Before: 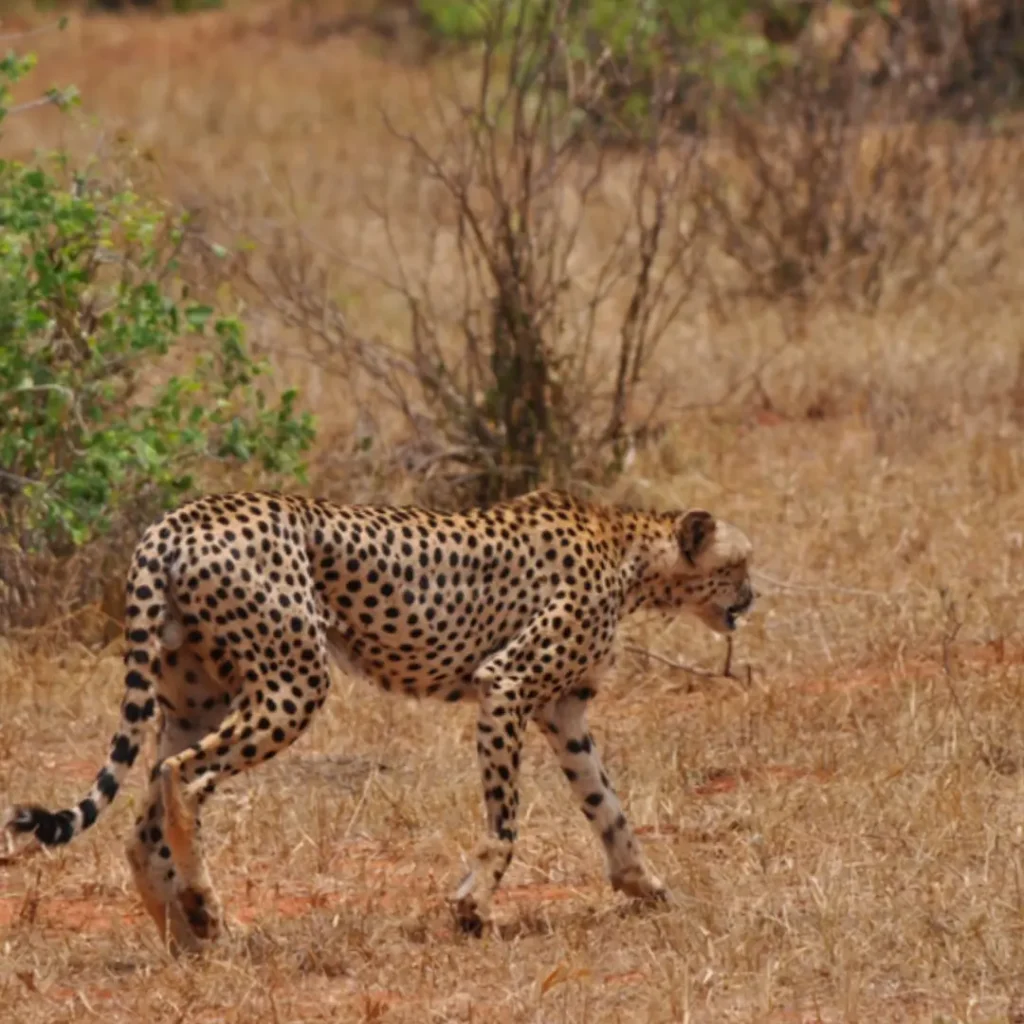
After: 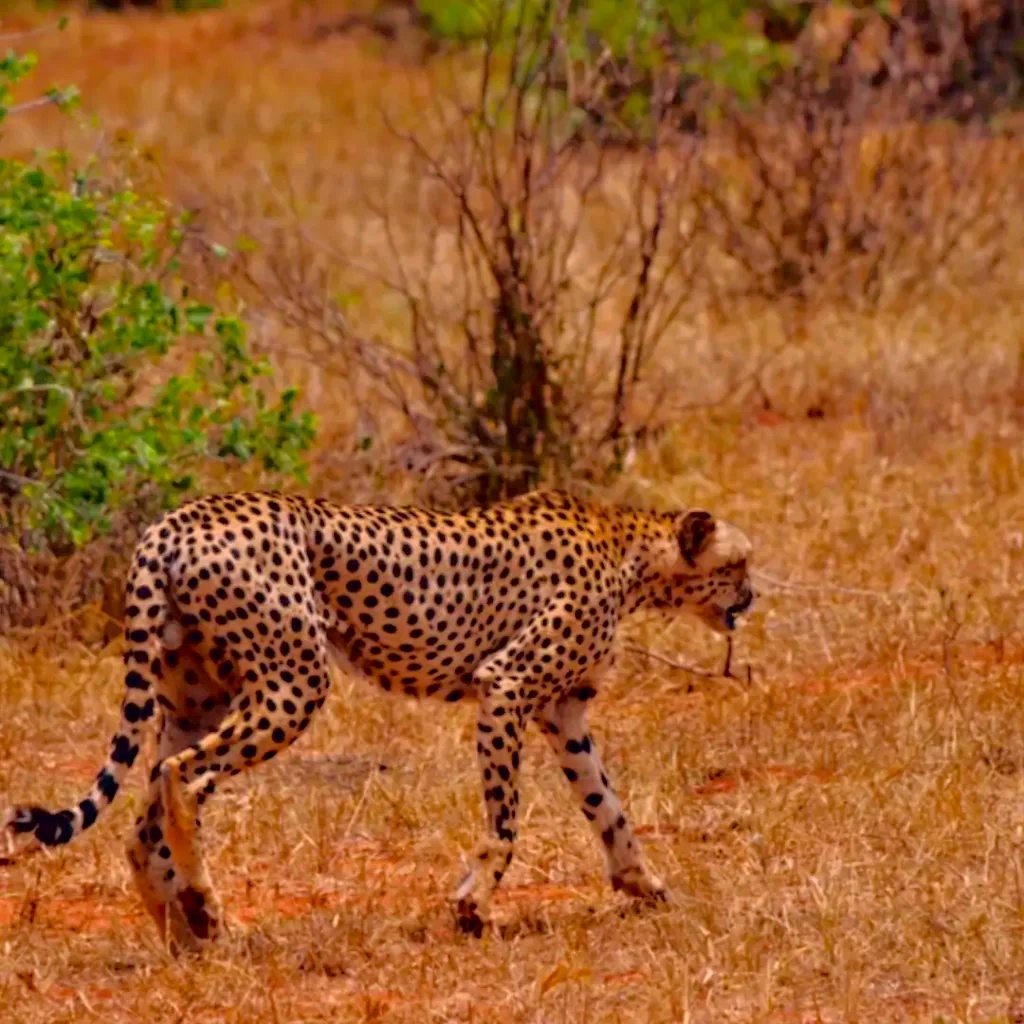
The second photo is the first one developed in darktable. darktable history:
tone curve: curves: ch0 [(0, 0) (0.126, 0.061) (0.362, 0.382) (0.498, 0.498) (0.706, 0.712) (1, 1)]; ch1 [(0, 0) (0.5, 0.522) (0.55, 0.586) (1, 1)]; ch2 [(0, 0) (0.44, 0.424) (0.5, 0.482) (0.537, 0.538) (1, 1)], color space Lab, independent channels, preserve colors none
shadows and highlights: shadows 25, highlights -25
haze removal: strength 0.29, distance 0.25, compatibility mode true, adaptive false
color balance rgb: perceptual saturation grading › global saturation 25%, global vibrance 20%
